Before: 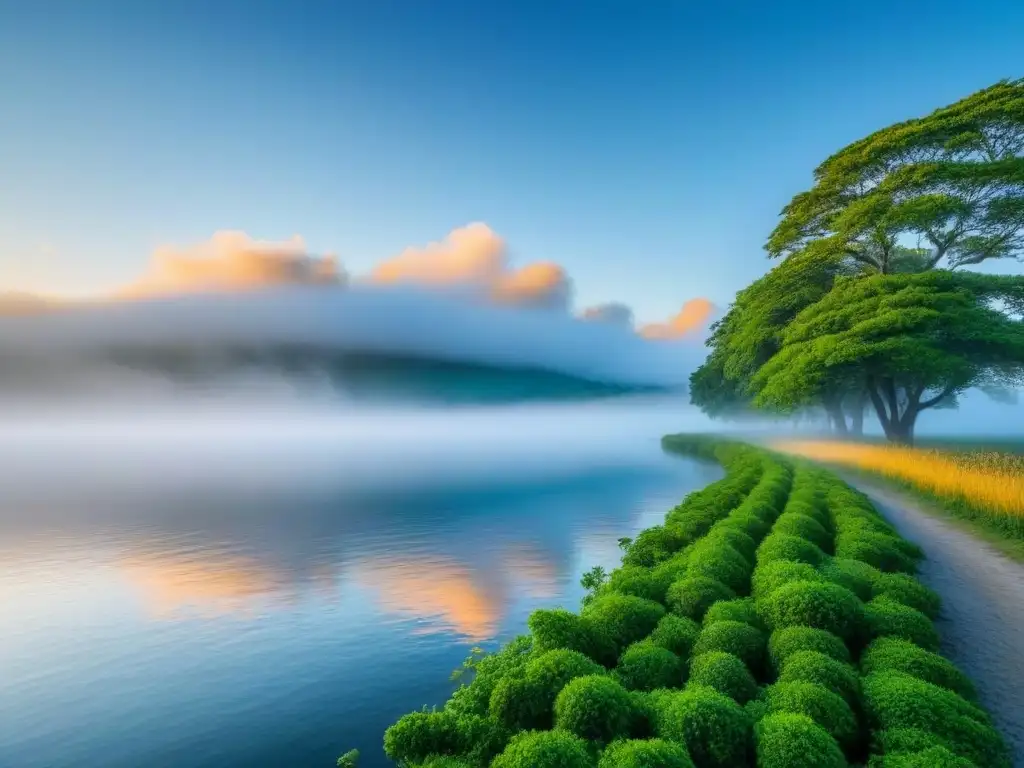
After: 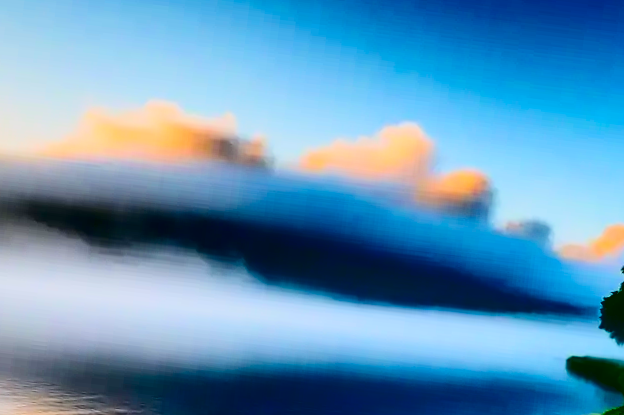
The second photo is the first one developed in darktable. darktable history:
sharpen: radius 1.024, threshold 0.947
contrast brightness saturation: contrast 0.781, brightness -0.993, saturation 0.995
crop and rotate: angle -6.86°, left 2.264%, top 6.992%, right 27.45%, bottom 30.672%
filmic rgb: black relative exposure -7.65 EV, white relative exposure 4.56 EV, hardness 3.61
